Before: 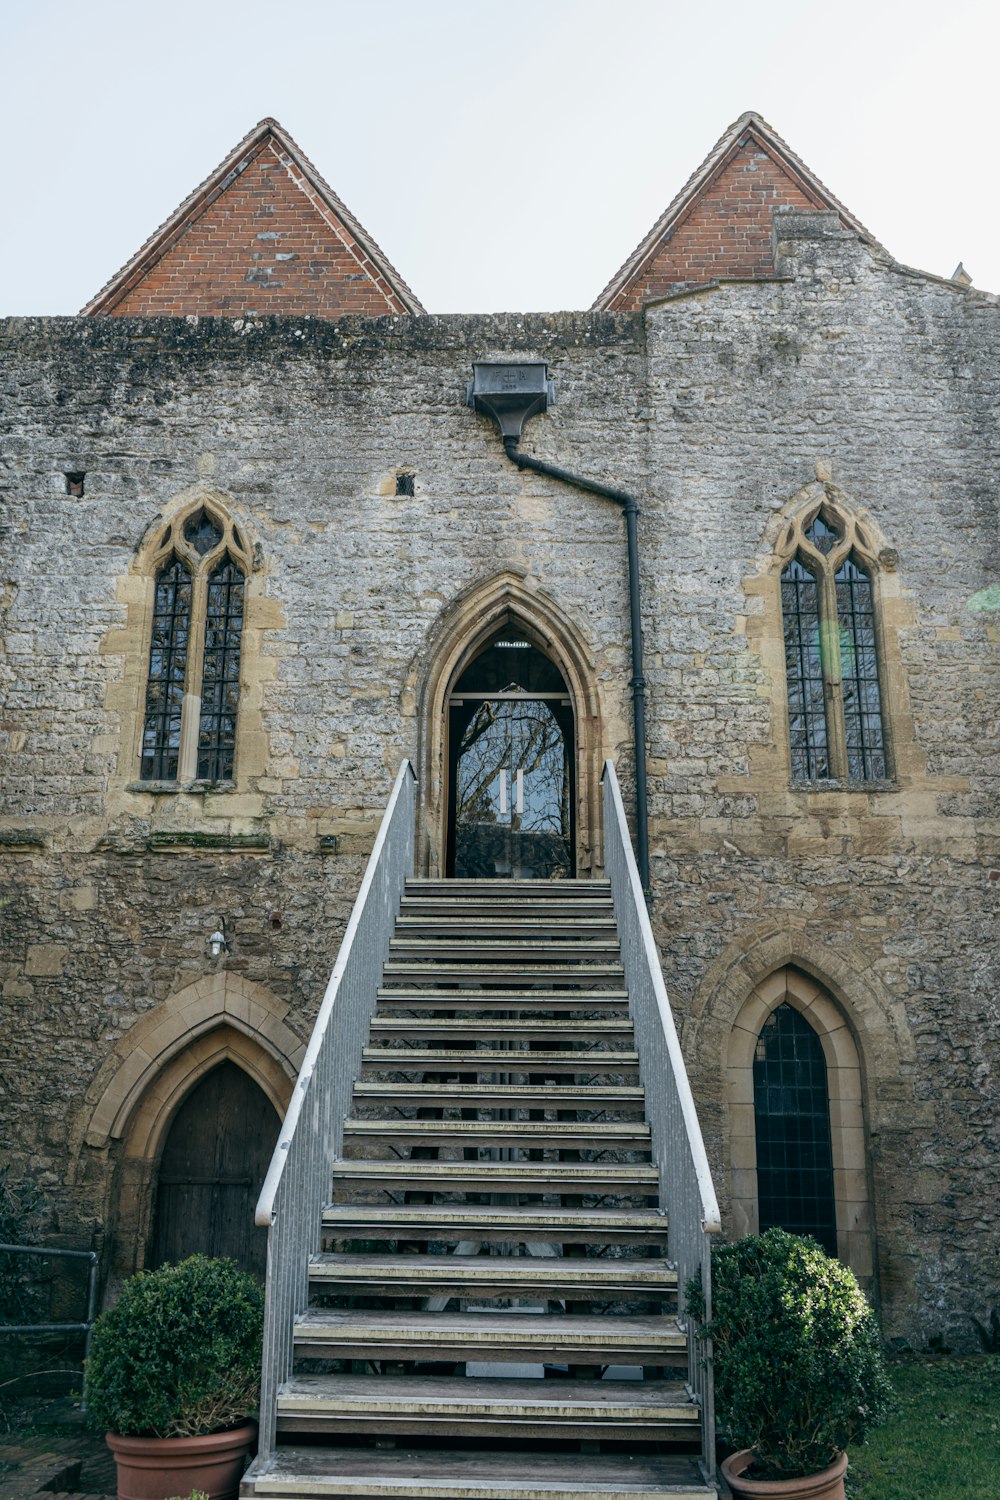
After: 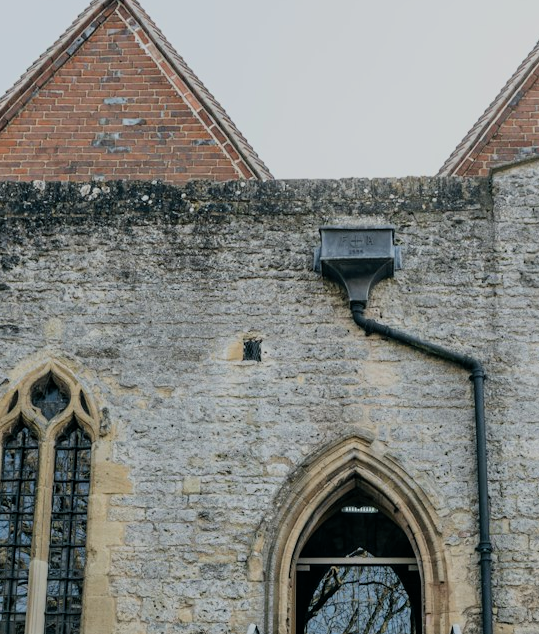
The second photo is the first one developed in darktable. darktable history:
crop: left 15.306%, top 9.065%, right 30.789%, bottom 48.638%
filmic rgb: black relative exposure -7.65 EV, white relative exposure 4.56 EV, hardness 3.61, color science v6 (2022)
